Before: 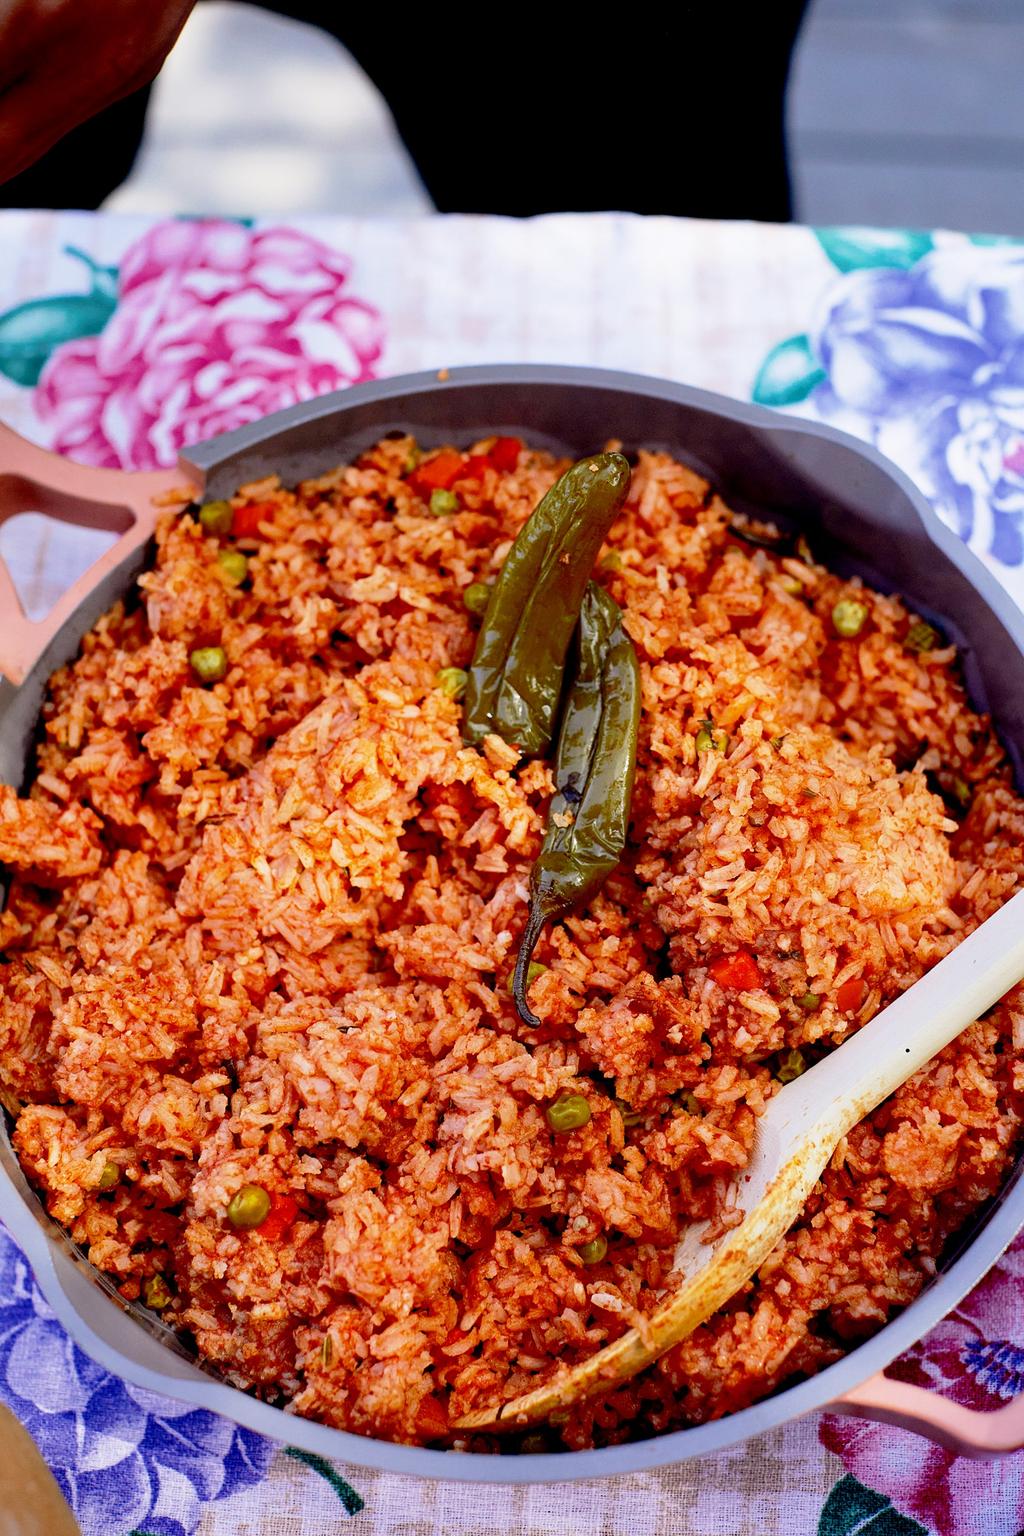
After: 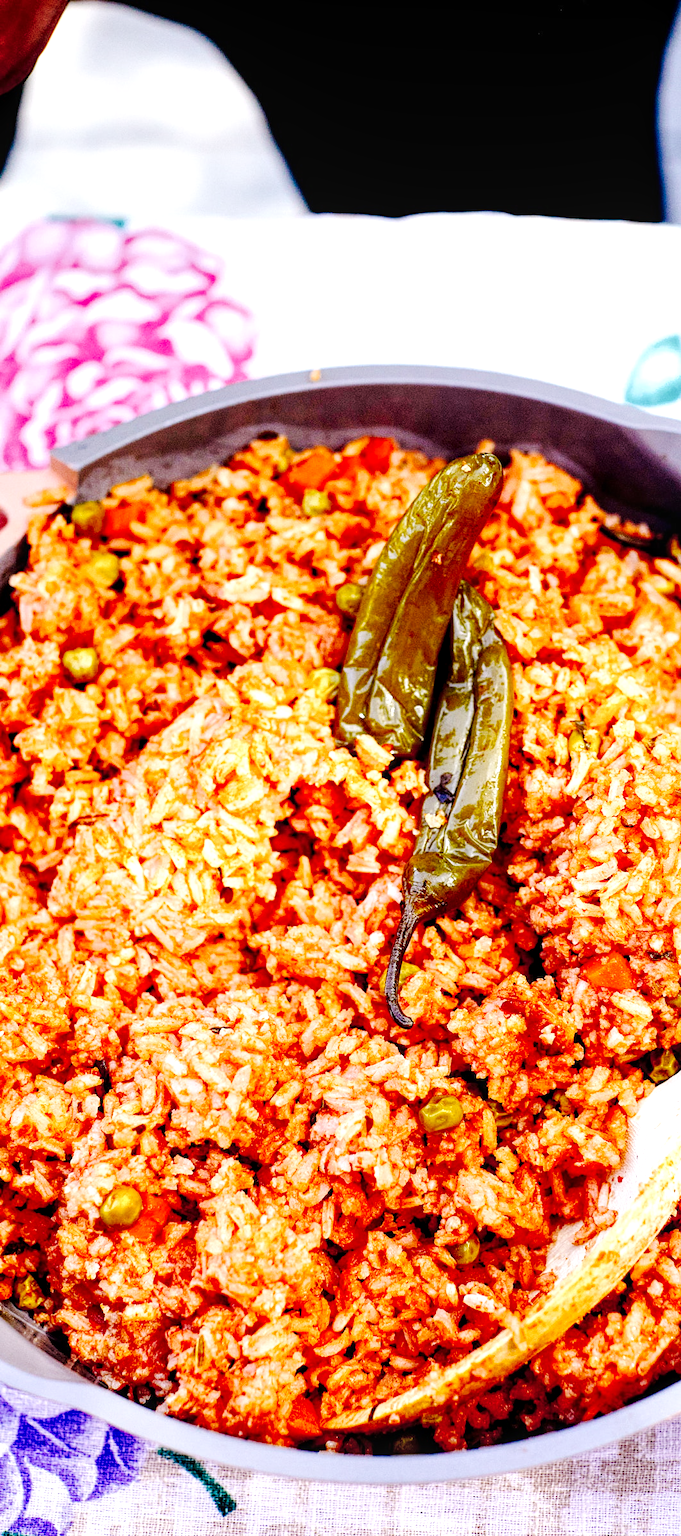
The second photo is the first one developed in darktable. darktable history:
exposure: exposure 0.497 EV, compensate highlight preservation false
tone curve: curves: ch0 [(0, 0) (0.11, 0.081) (0.256, 0.259) (0.398, 0.475) (0.498, 0.611) (0.65, 0.757) (0.835, 0.883) (1, 0.961)]; ch1 [(0, 0) (0.346, 0.307) (0.408, 0.369) (0.453, 0.457) (0.482, 0.479) (0.502, 0.498) (0.521, 0.51) (0.553, 0.554) (0.618, 0.65) (0.693, 0.727) (1, 1)]; ch2 [(0, 0) (0.358, 0.362) (0.434, 0.46) (0.485, 0.494) (0.5, 0.494) (0.511, 0.508) (0.537, 0.55) (0.579, 0.599) (0.621, 0.693) (1, 1)], preserve colors none
color balance rgb: perceptual saturation grading › global saturation -1.166%, perceptual brilliance grading › global brilliance 10.693%
crop and rotate: left 12.513%, right 20.874%
local contrast: highlights 94%, shadows 88%, detail 160%, midtone range 0.2
